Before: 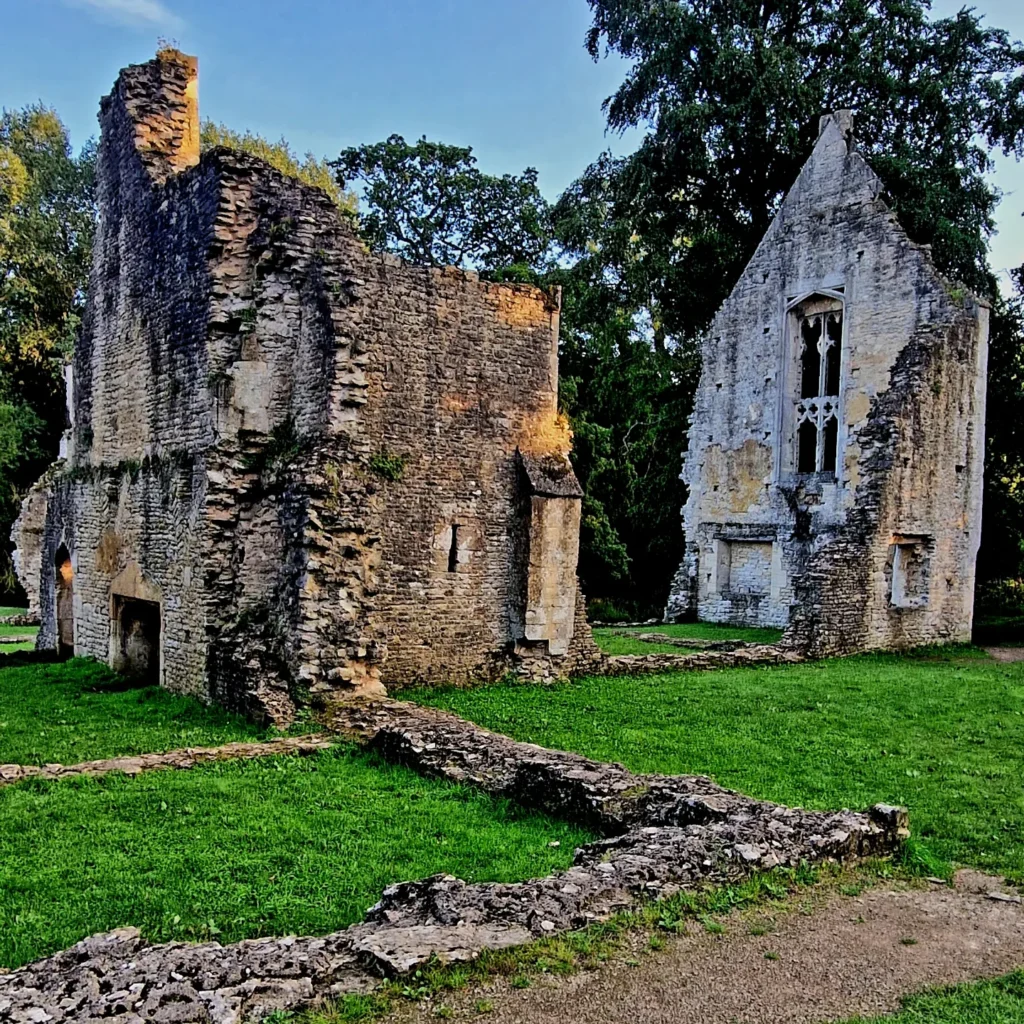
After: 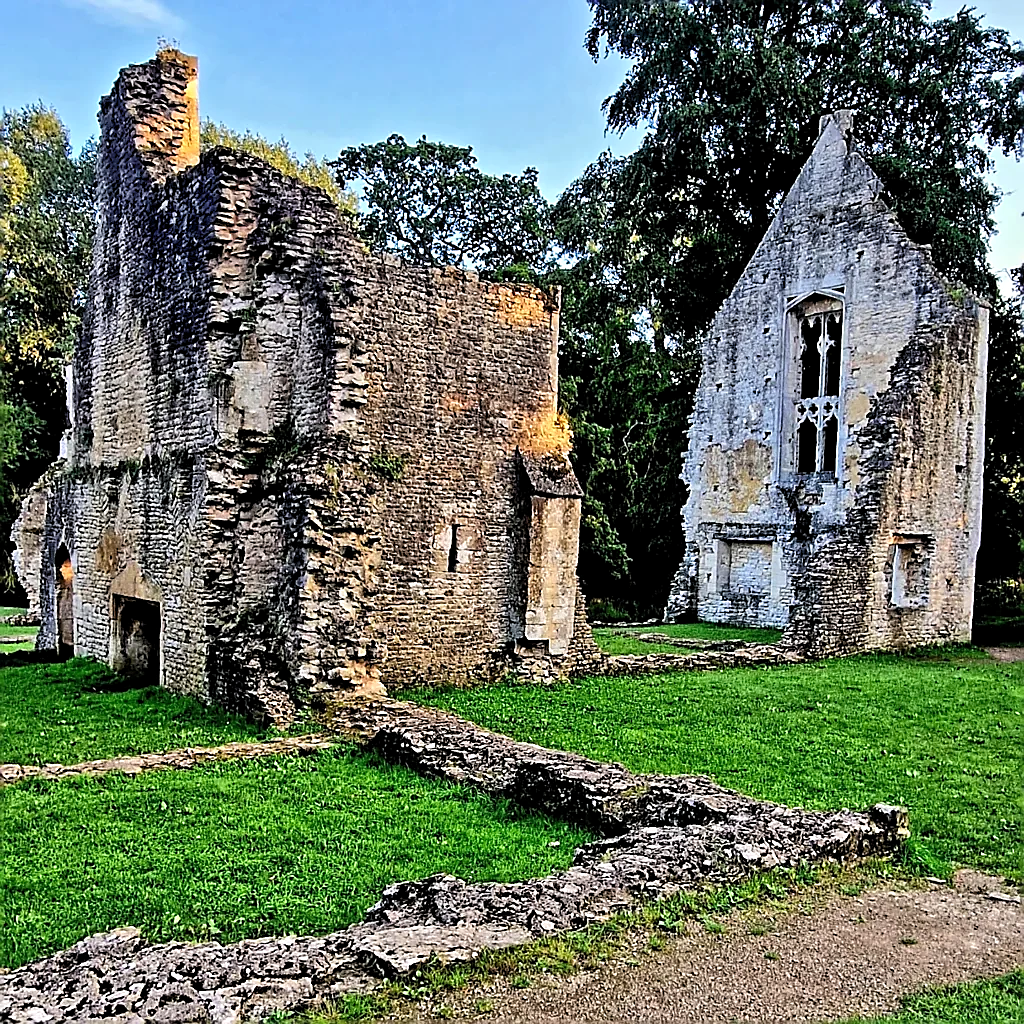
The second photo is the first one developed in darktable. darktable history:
exposure: black level correction 0, exposure 0.5 EV, compensate highlight preservation false
sharpen: radius 1.4, amount 1.25, threshold 0.7
tone equalizer: on, module defaults
levels: levels [0.016, 0.5, 0.996]
